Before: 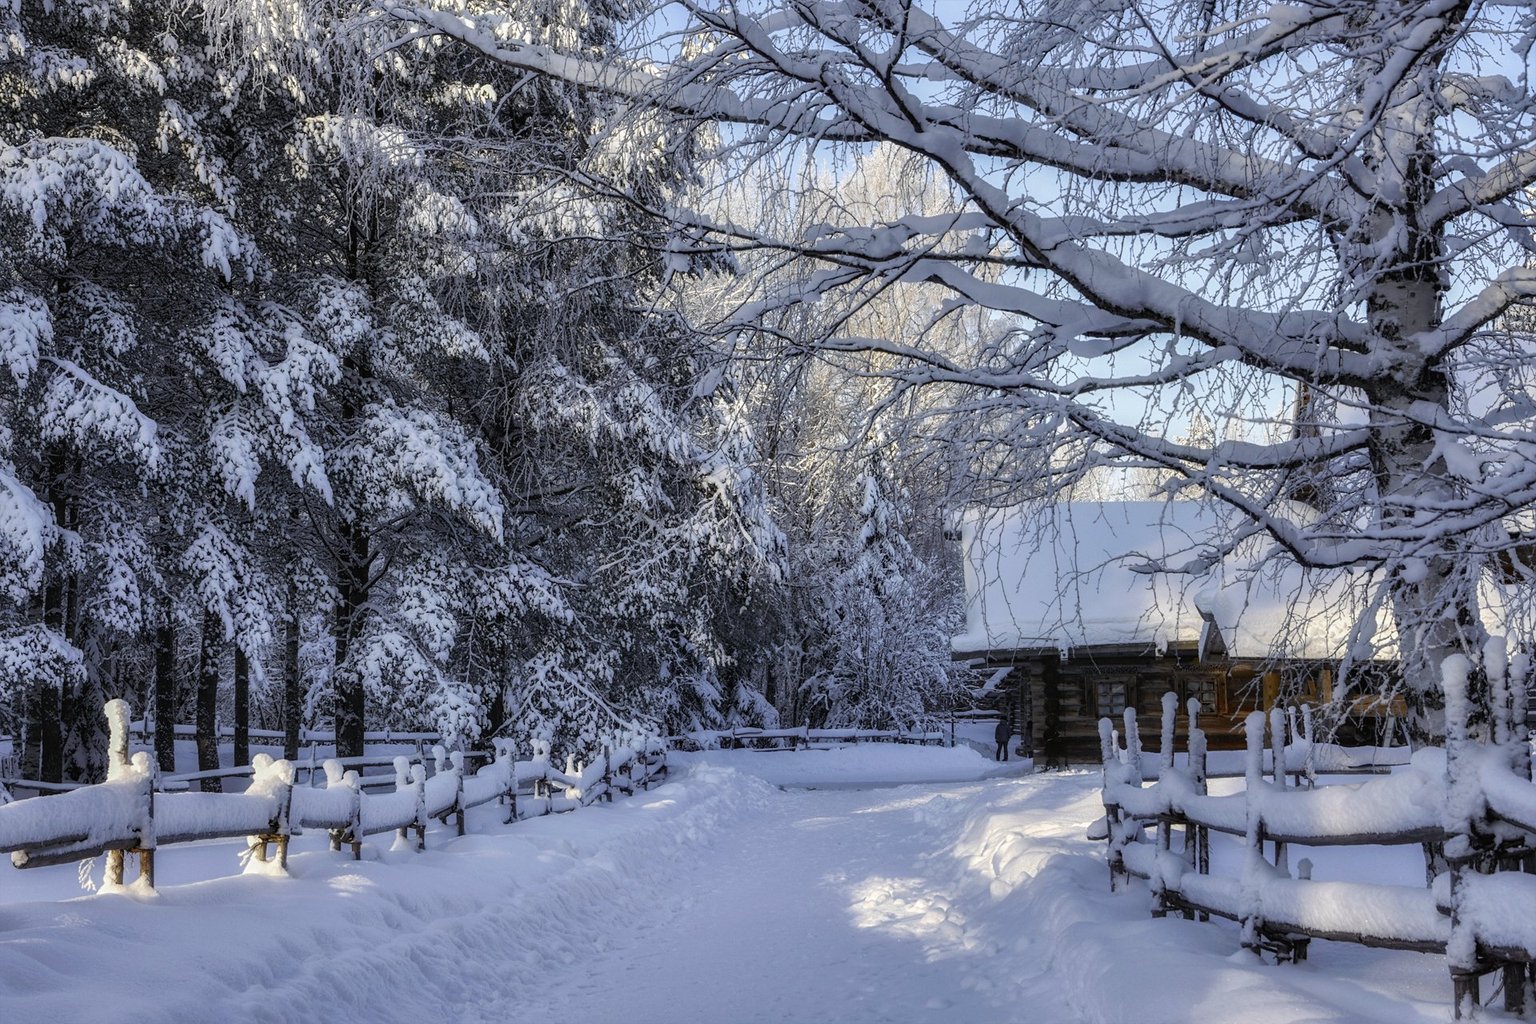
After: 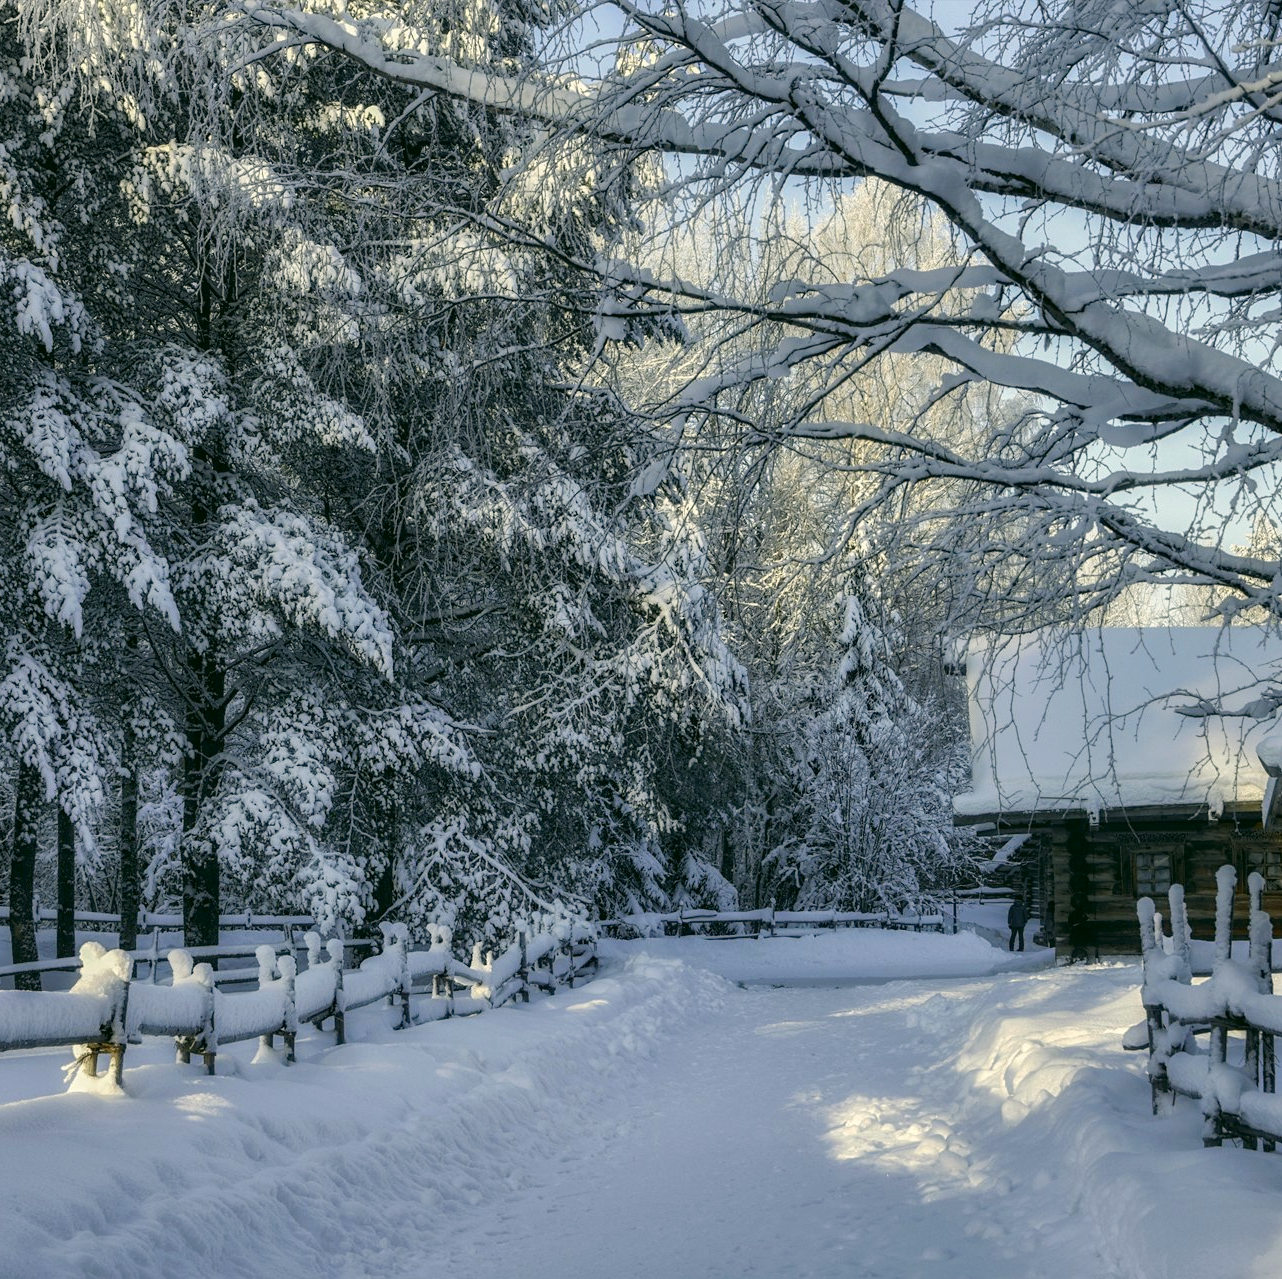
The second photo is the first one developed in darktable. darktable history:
crop and rotate: left 12.323%, right 20.871%
color correction: highlights a* -0.621, highlights b* 9.54, shadows a* -9.38, shadows b* 1.56
